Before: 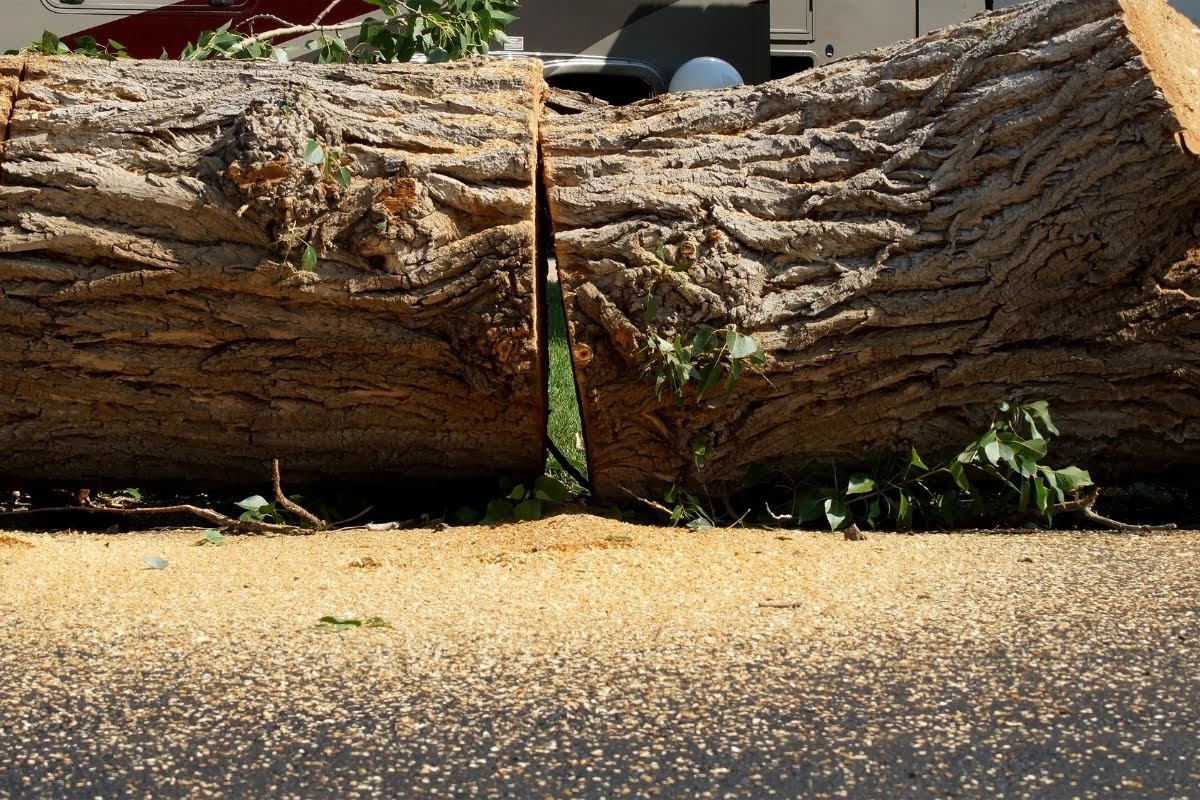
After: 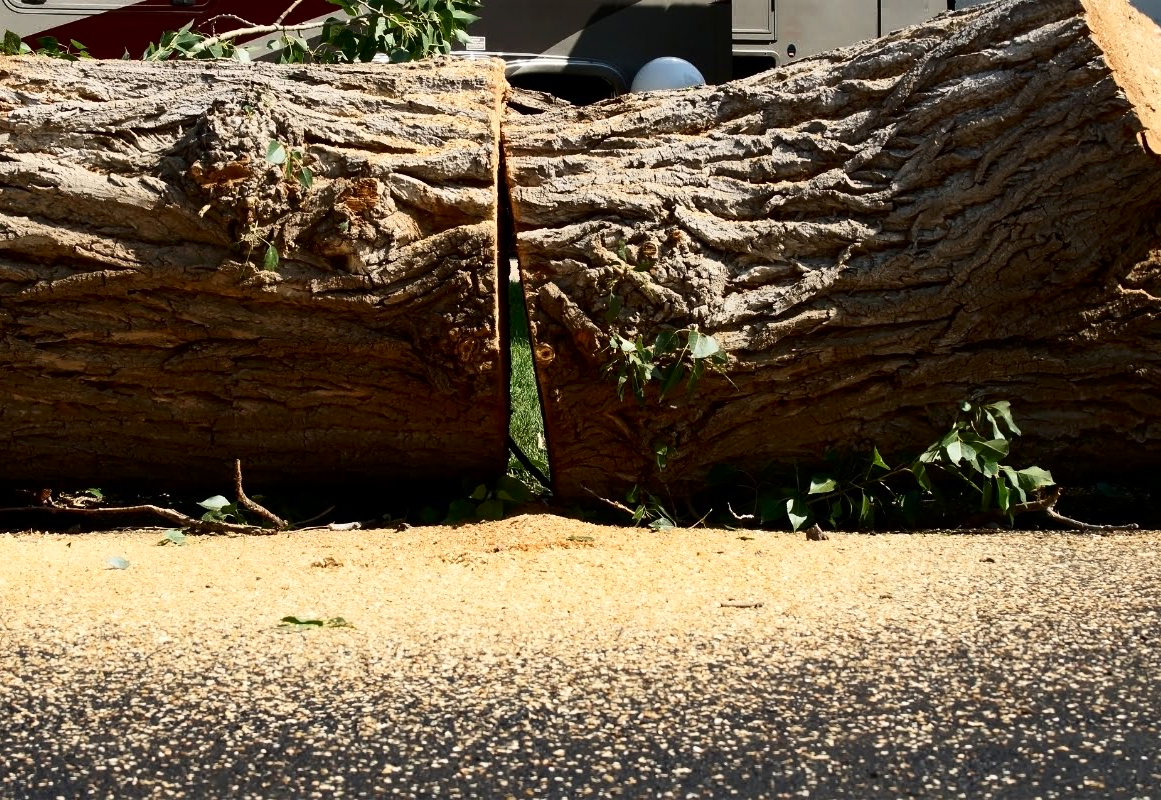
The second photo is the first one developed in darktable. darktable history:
contrast brightness saturation: contrast 0.28
crop and rotate: left 3.238%
